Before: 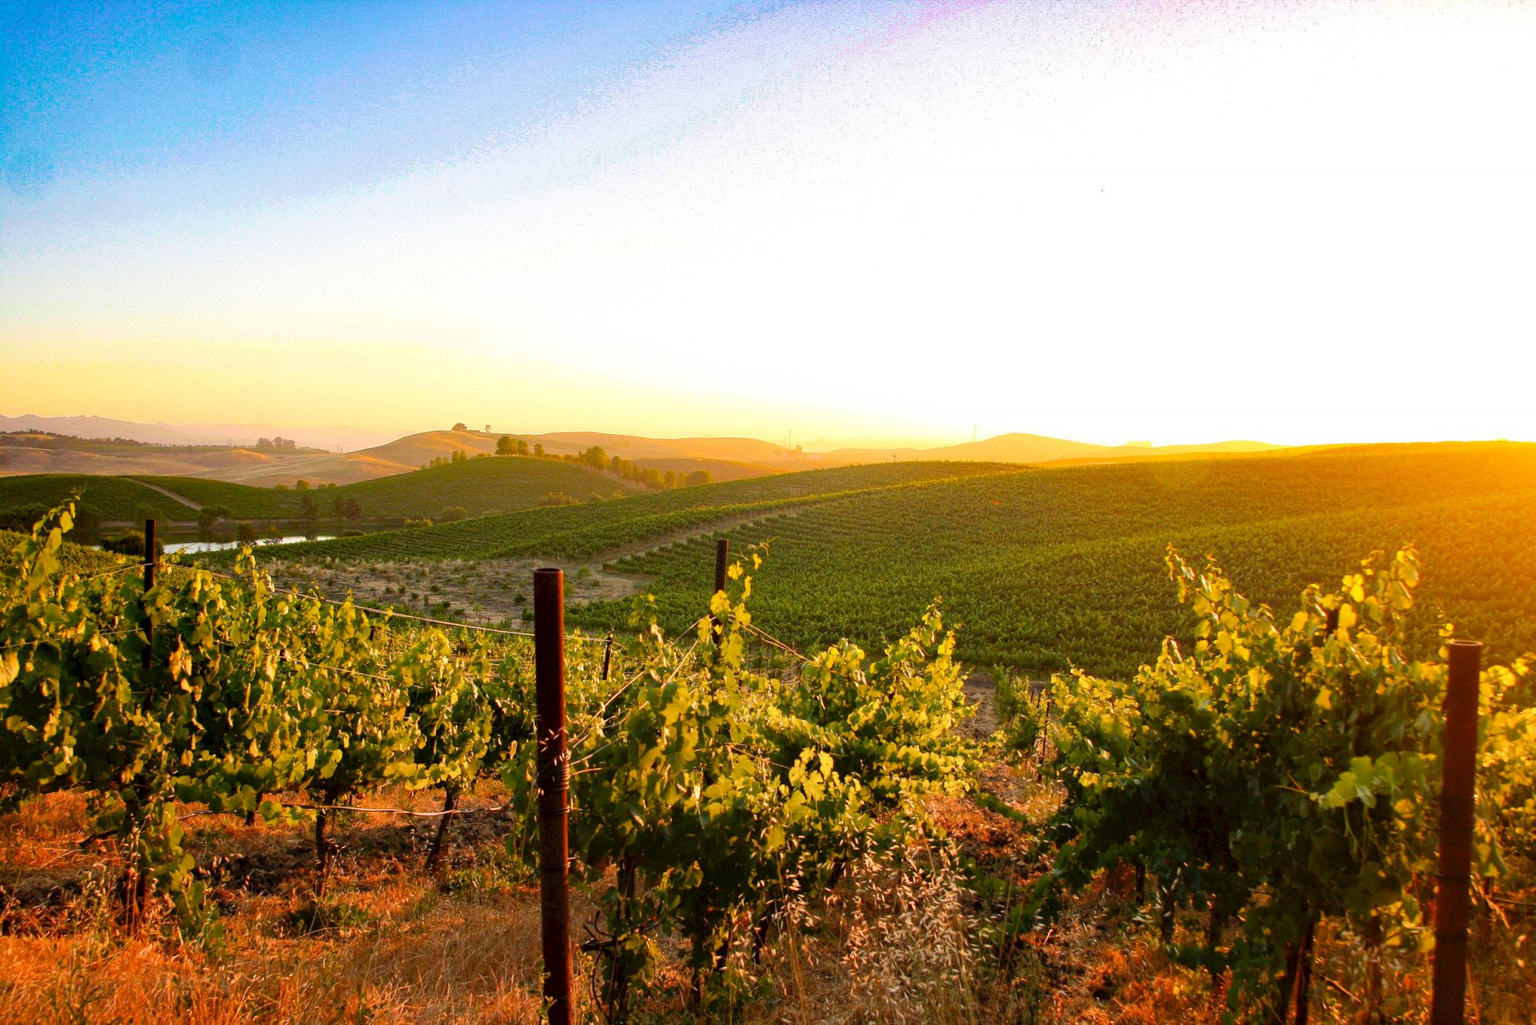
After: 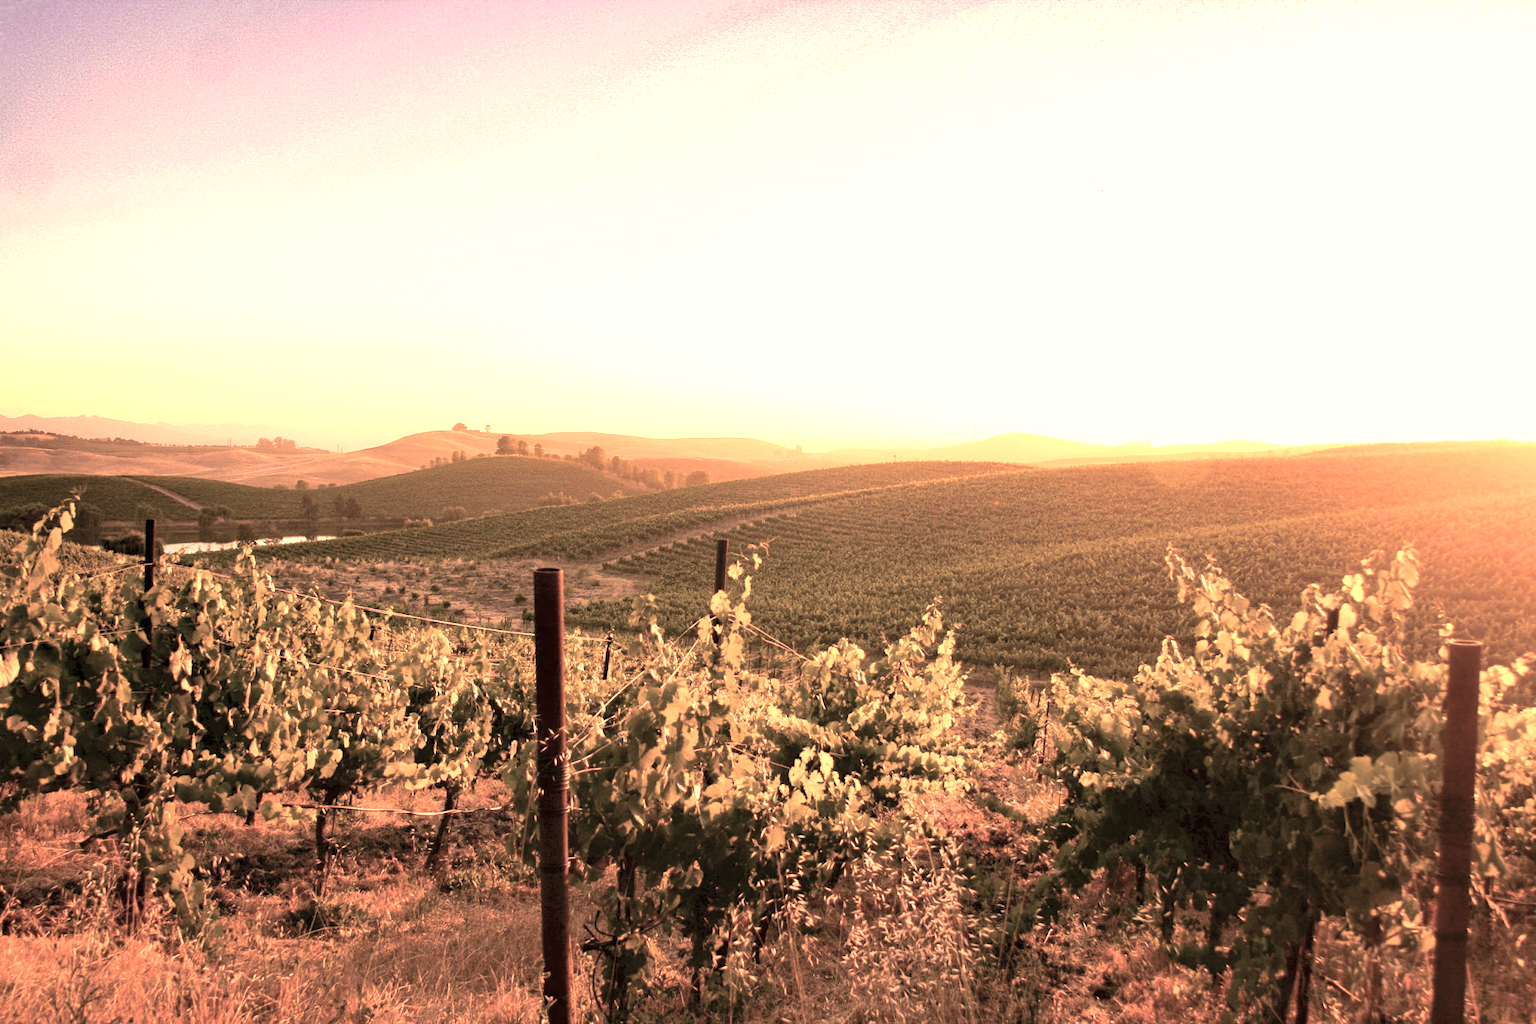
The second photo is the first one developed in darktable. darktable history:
exposure: exposure 0.735 EV, compensate highlight preservation false
color balance rgb: power › hue 323.62°, highlights gain › chroma 2.033%, highlights gain › hue 46.32°, perceptual saturation grading › global saturation -29.045%, perceptual saturation grading › highlights -20.566%, perceptual saturation grading › mid-tones -23.489%, perceptual saturation grading › shadows -24.186%, global vibrance 20%
color correction: highlights a* 39.81, highlights b* 39.72, saturation 0.685
